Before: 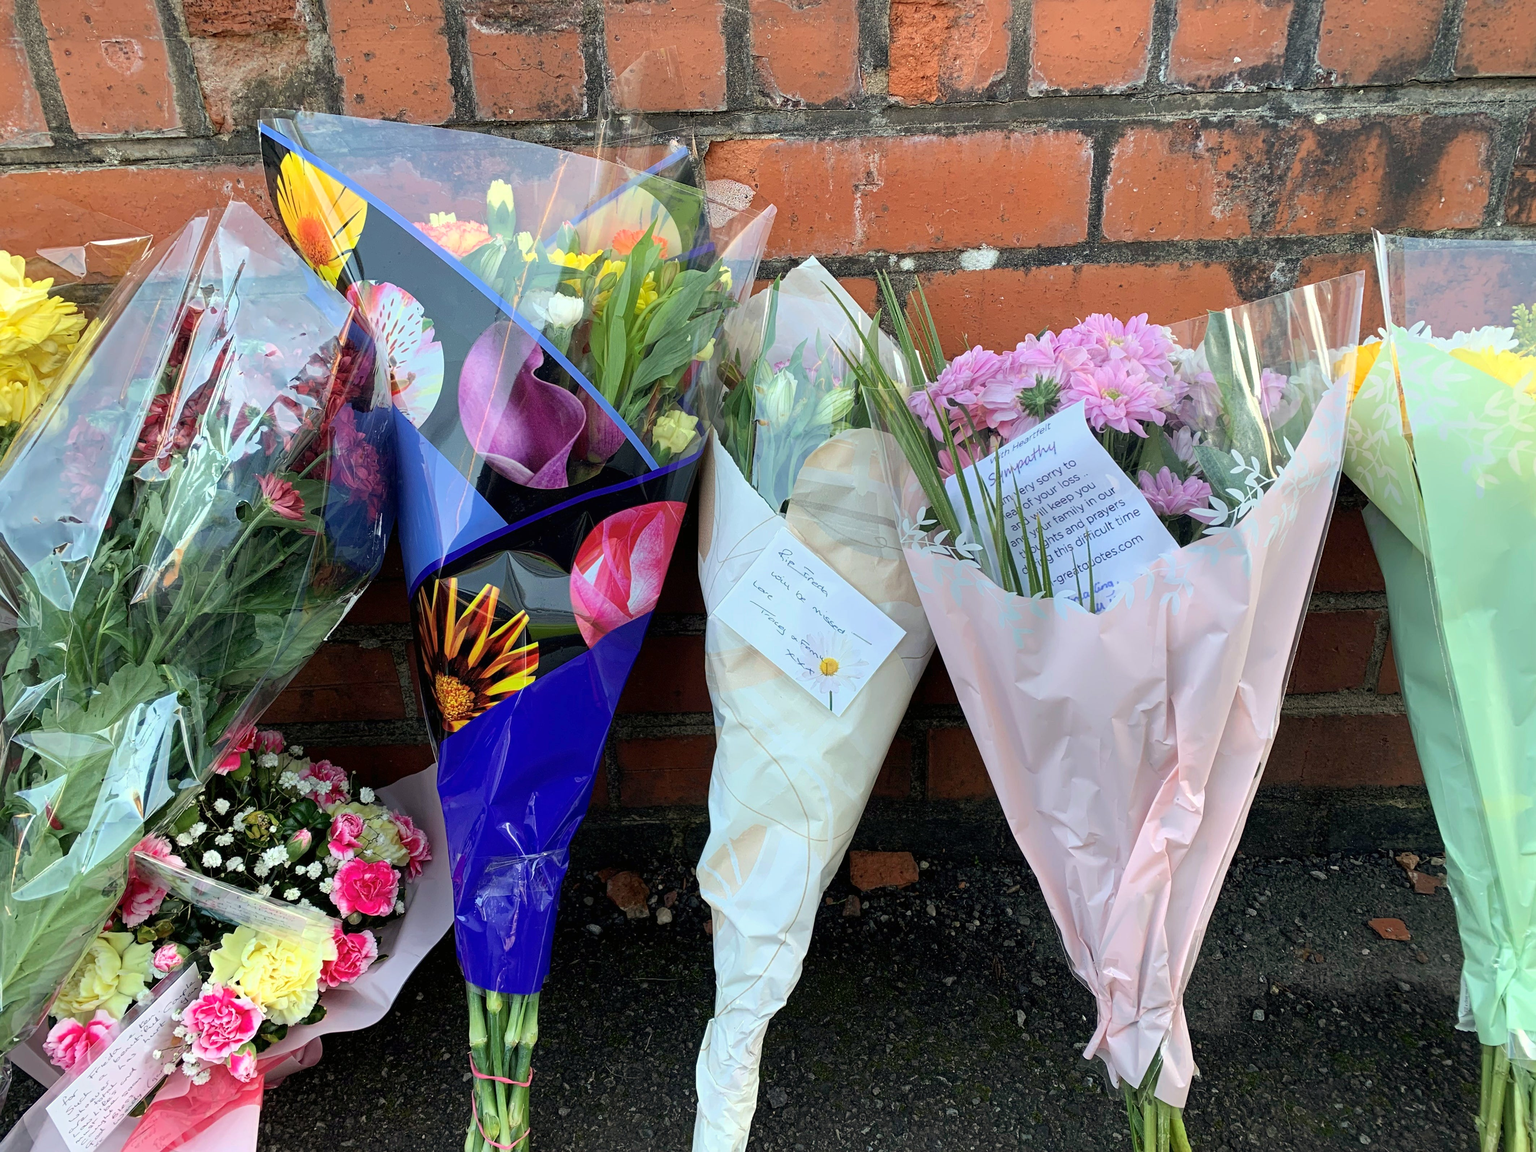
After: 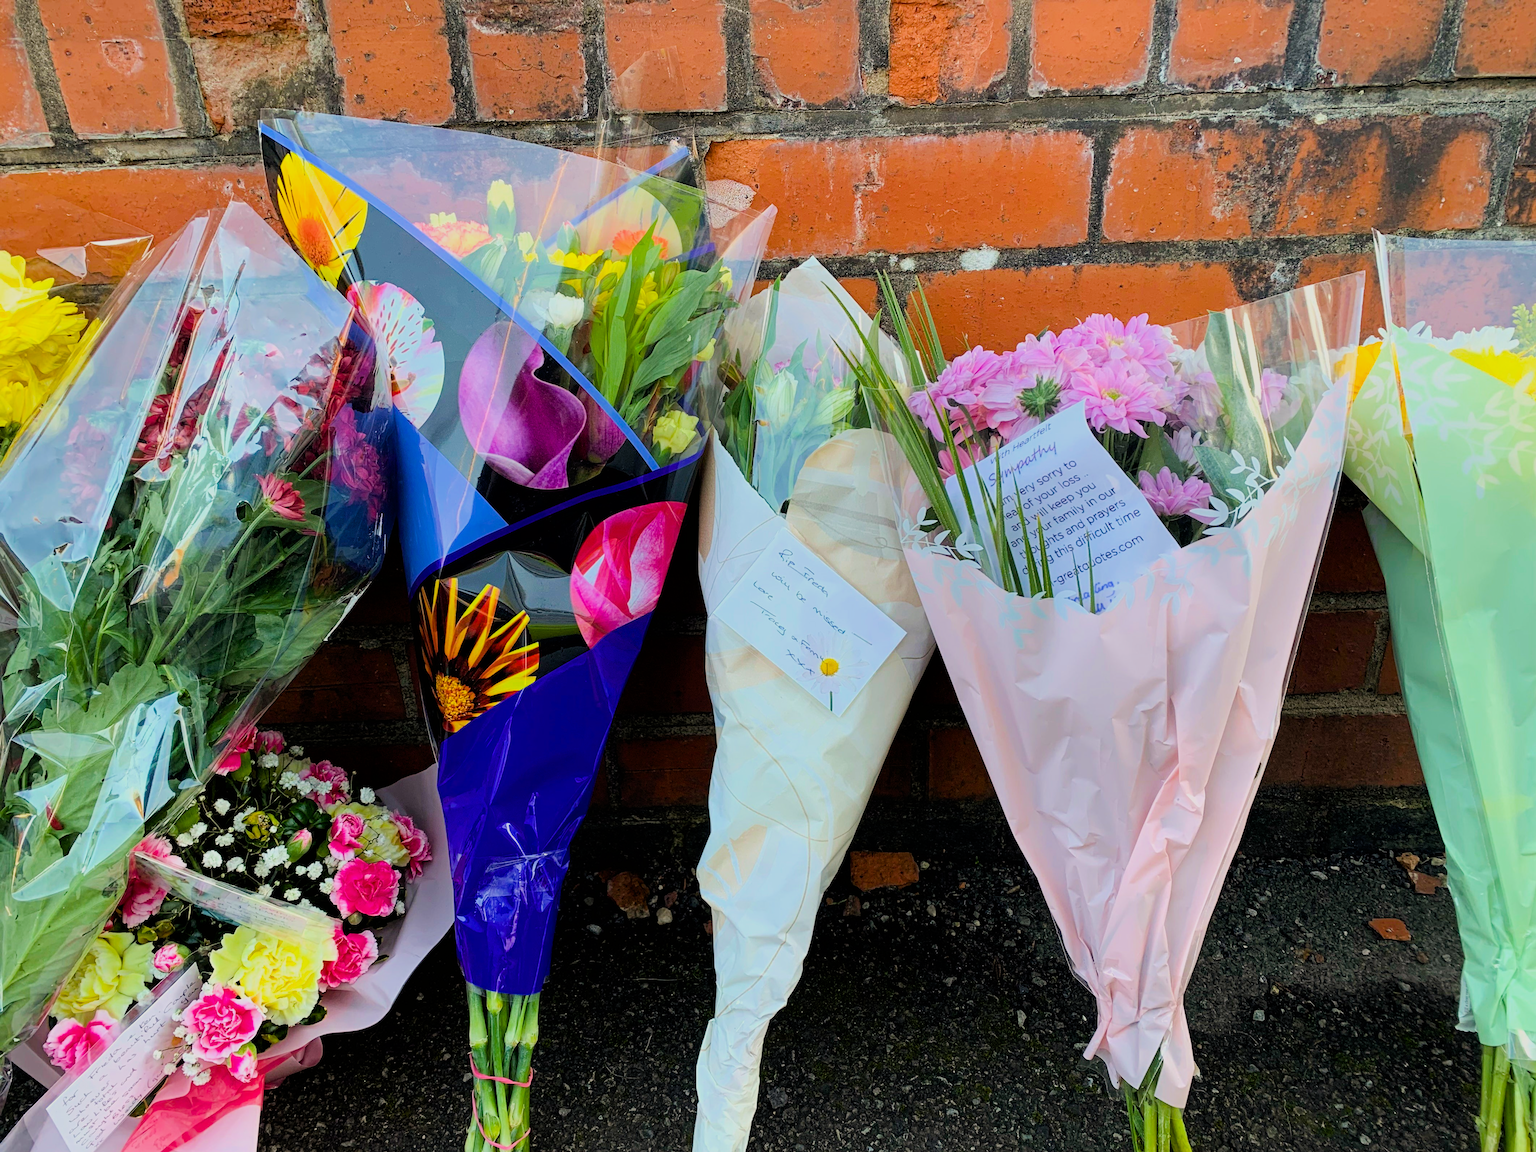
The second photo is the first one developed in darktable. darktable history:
color balance rgb: power › chroma 0.275%, power › hue 61.47°, highlights gain › chroma 0.24%, highlights gain › hue 332.96°, linear chroma grading › global chroma 15.325%, perceptual saturation grading › global saturation 19.954%, perceptual brilliance grading › highlights 9.691%, perceptual brilliance grading › mid-tones 4.715%, global vibrance 20%
filmic rgb: black relative exposure -7.65 EV, white relative exposure 4.56 EV, hardness 3.61
